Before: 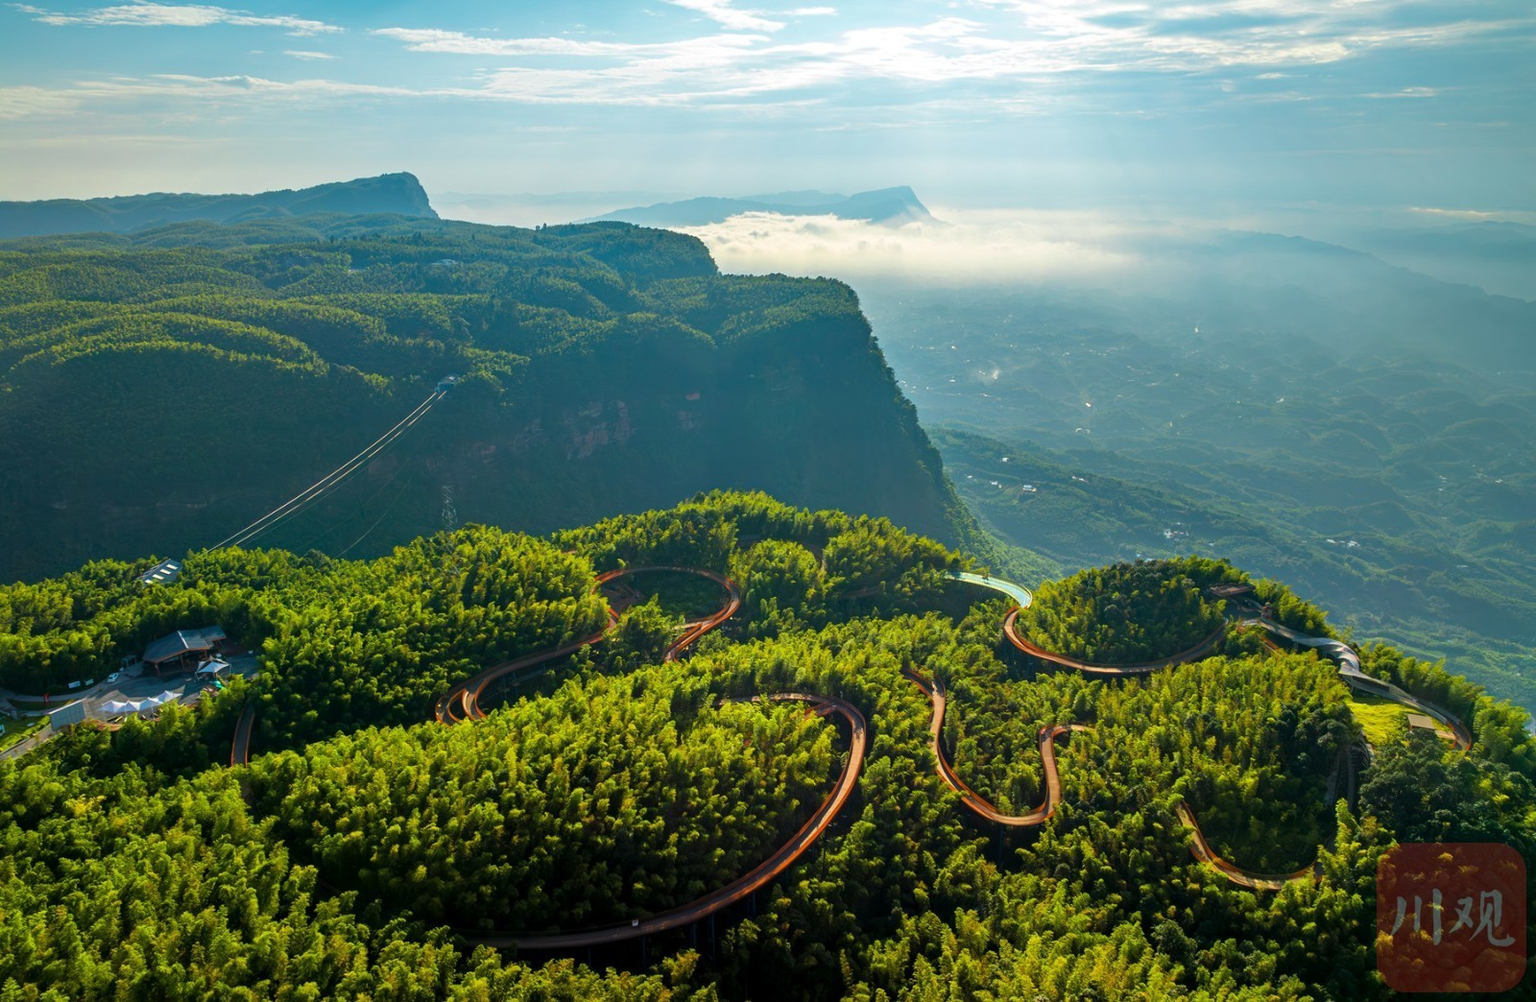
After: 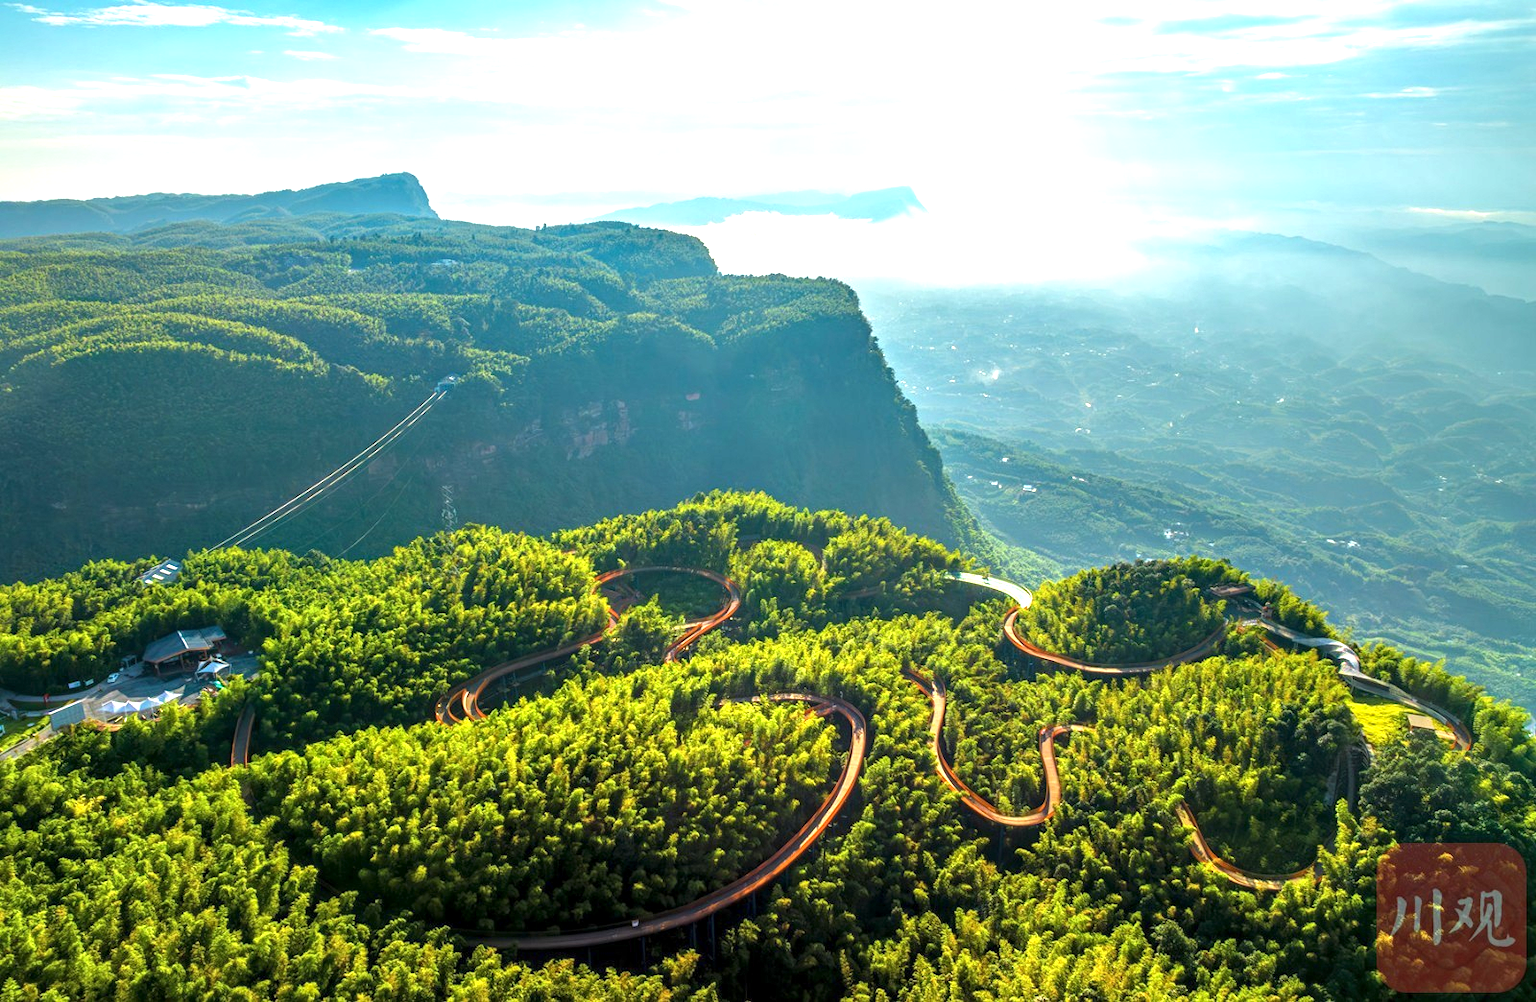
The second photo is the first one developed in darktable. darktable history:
tone equalizer: edges refinement/feathering 500, mask exposure compensation -1.57 EV, preserve details no
local contrast: on, module defaults
exposure: black level correction 0, exposure 1.028 EV, compensate highlight preservation false
